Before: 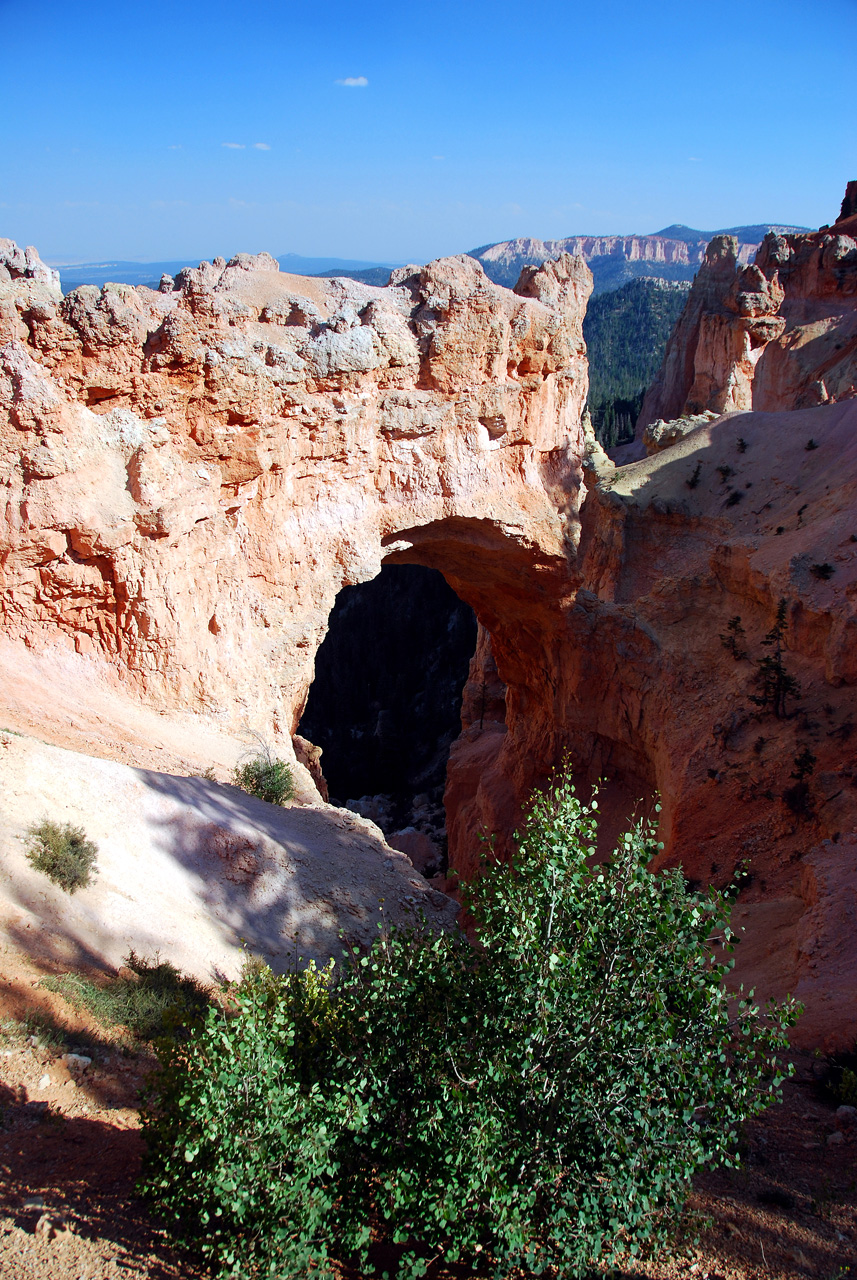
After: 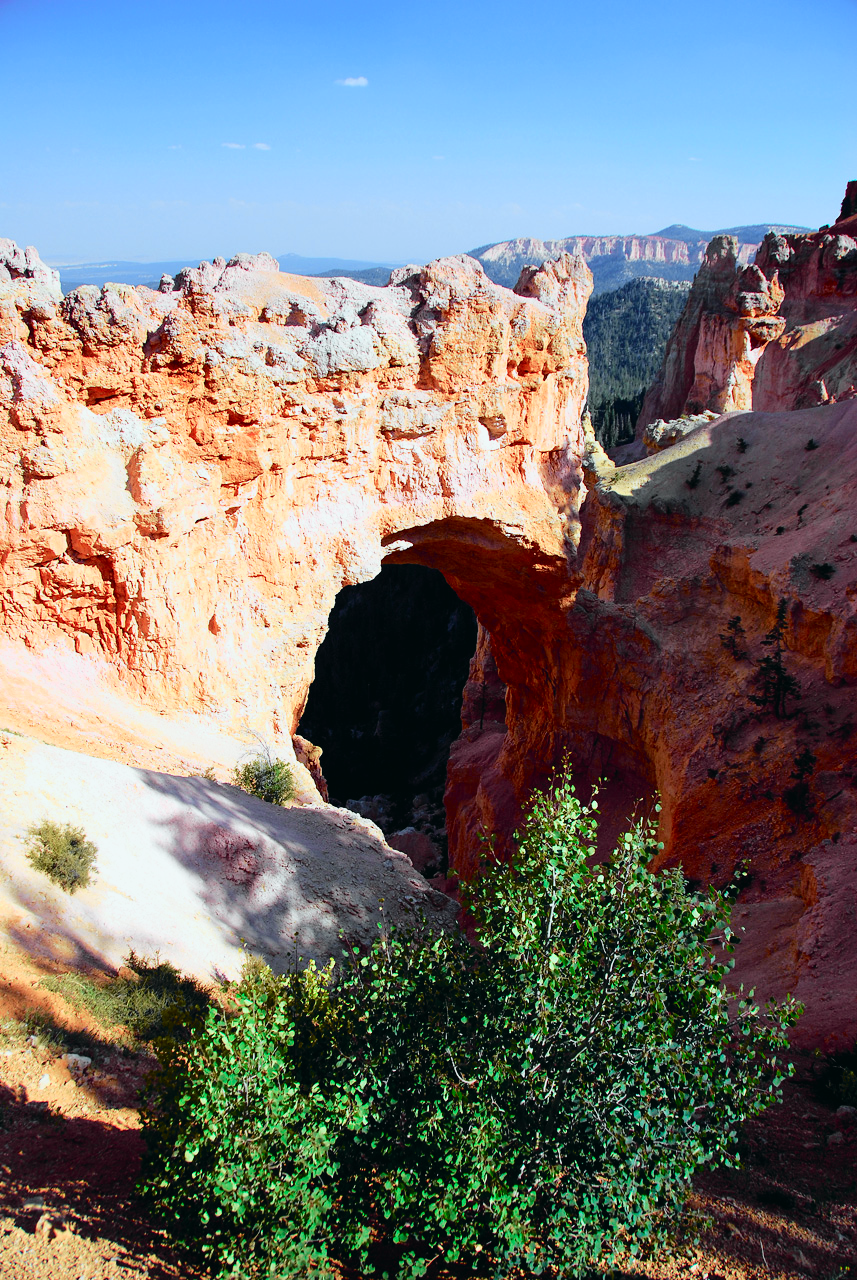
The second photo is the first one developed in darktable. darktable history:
tone curve: curves: ch0 [(0, 0.015) (0.084, 0.074) (0.162, 0.165) (0.304, 0.382) (0.466, 0.576) (0.654, 0.741) (0.848, 0.906) (0.984, 0.963)]; ch1 [(0, 0) (0.34, 0.235) (0.46, 0.46) (0.515, 0.502) (0.553, 0.567) (0.764, 0.815) (1, 1)]; ch2 [(0, 0) (0.44, 0.458) (0.479, 0.492) (0.524, 0.507) (0.547, 0.579) (0.673, 0.712) (1, 1)], color space Lab, independent channels, preserve colors none
